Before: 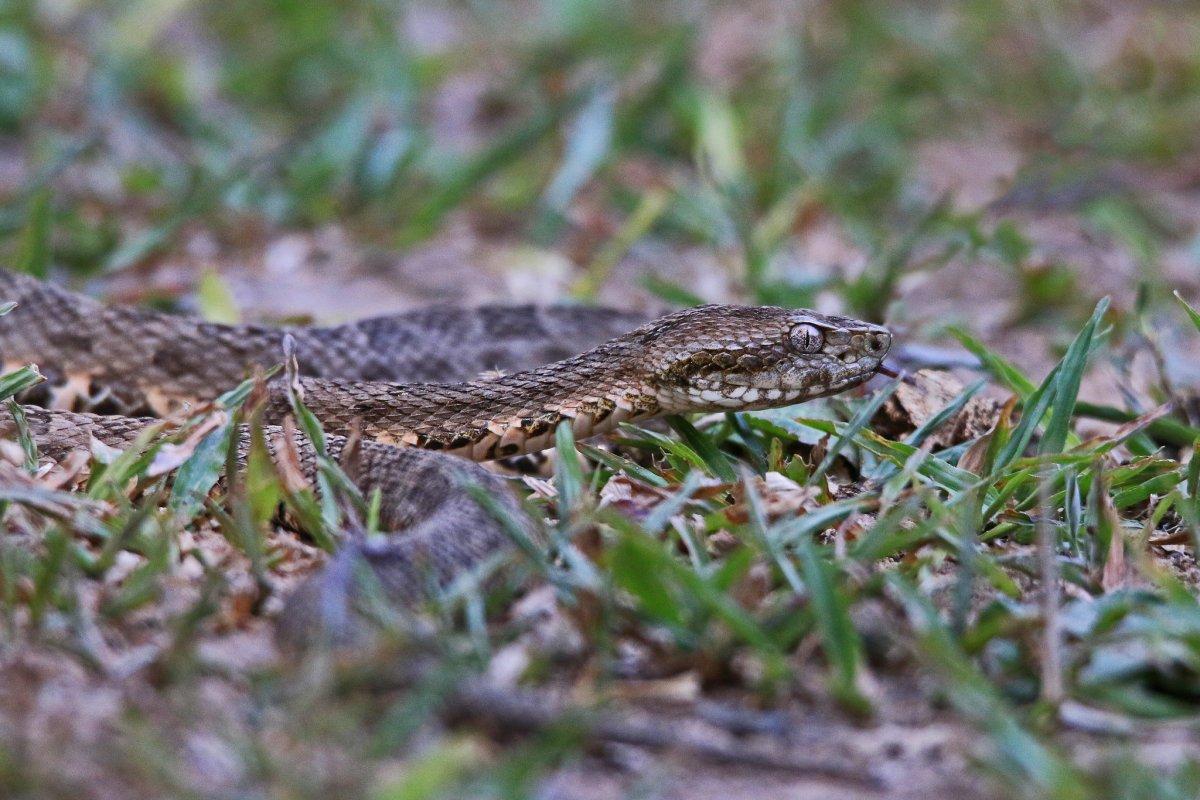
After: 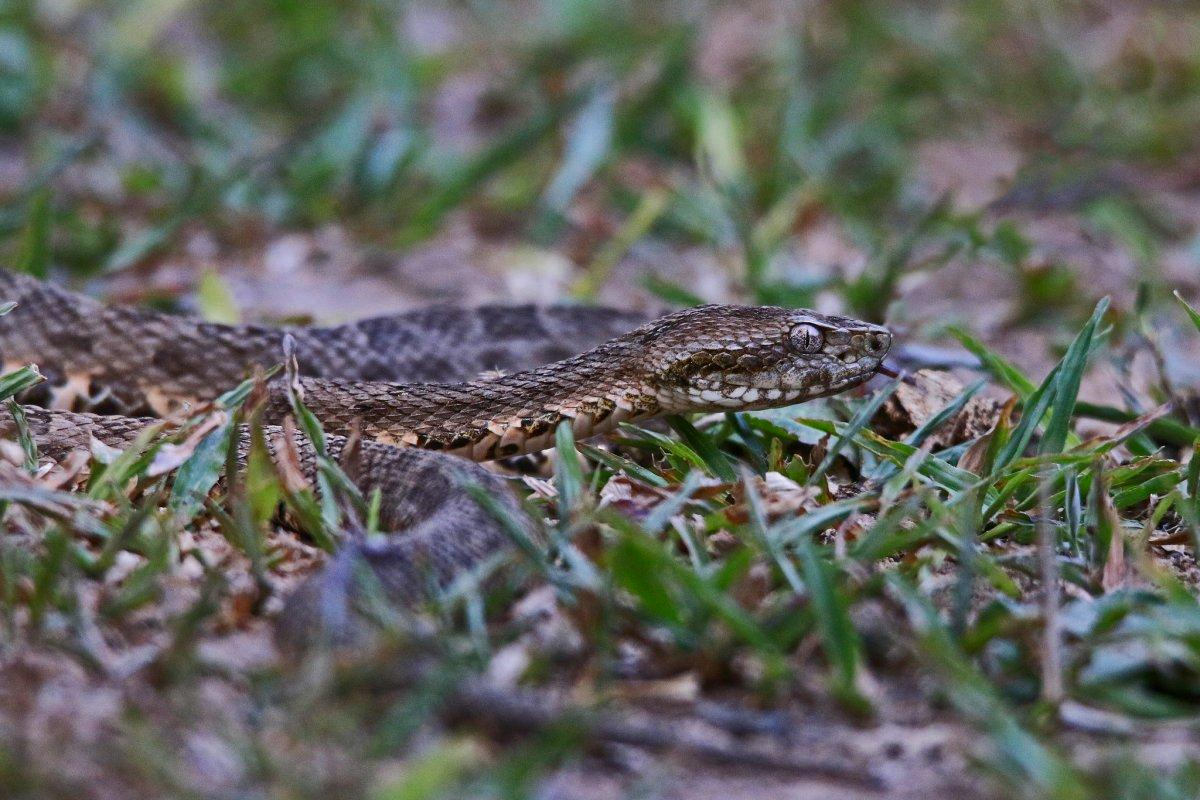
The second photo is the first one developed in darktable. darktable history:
tone curve: curves: ch0 [(0, 0) (0.003, 0.002) (0.011, 0.009) (0.025, 0.02) (0.044, 0.035) (0.069, 0.055) (0.1, 0.08) (0.136, 0.109) (0.177, 0.142) (0.224, 0.179) (0.277, 0.222) (0.335, 0.268) (0.399, 0.329) (0.468, 0.409) (0.543, 0.495) (0.623, 0.579) (0.709, 0.669) (0.801, 0.767) (0.898, 0.885) (1, 1)], color space Lab, independent channels, preserve colors none
